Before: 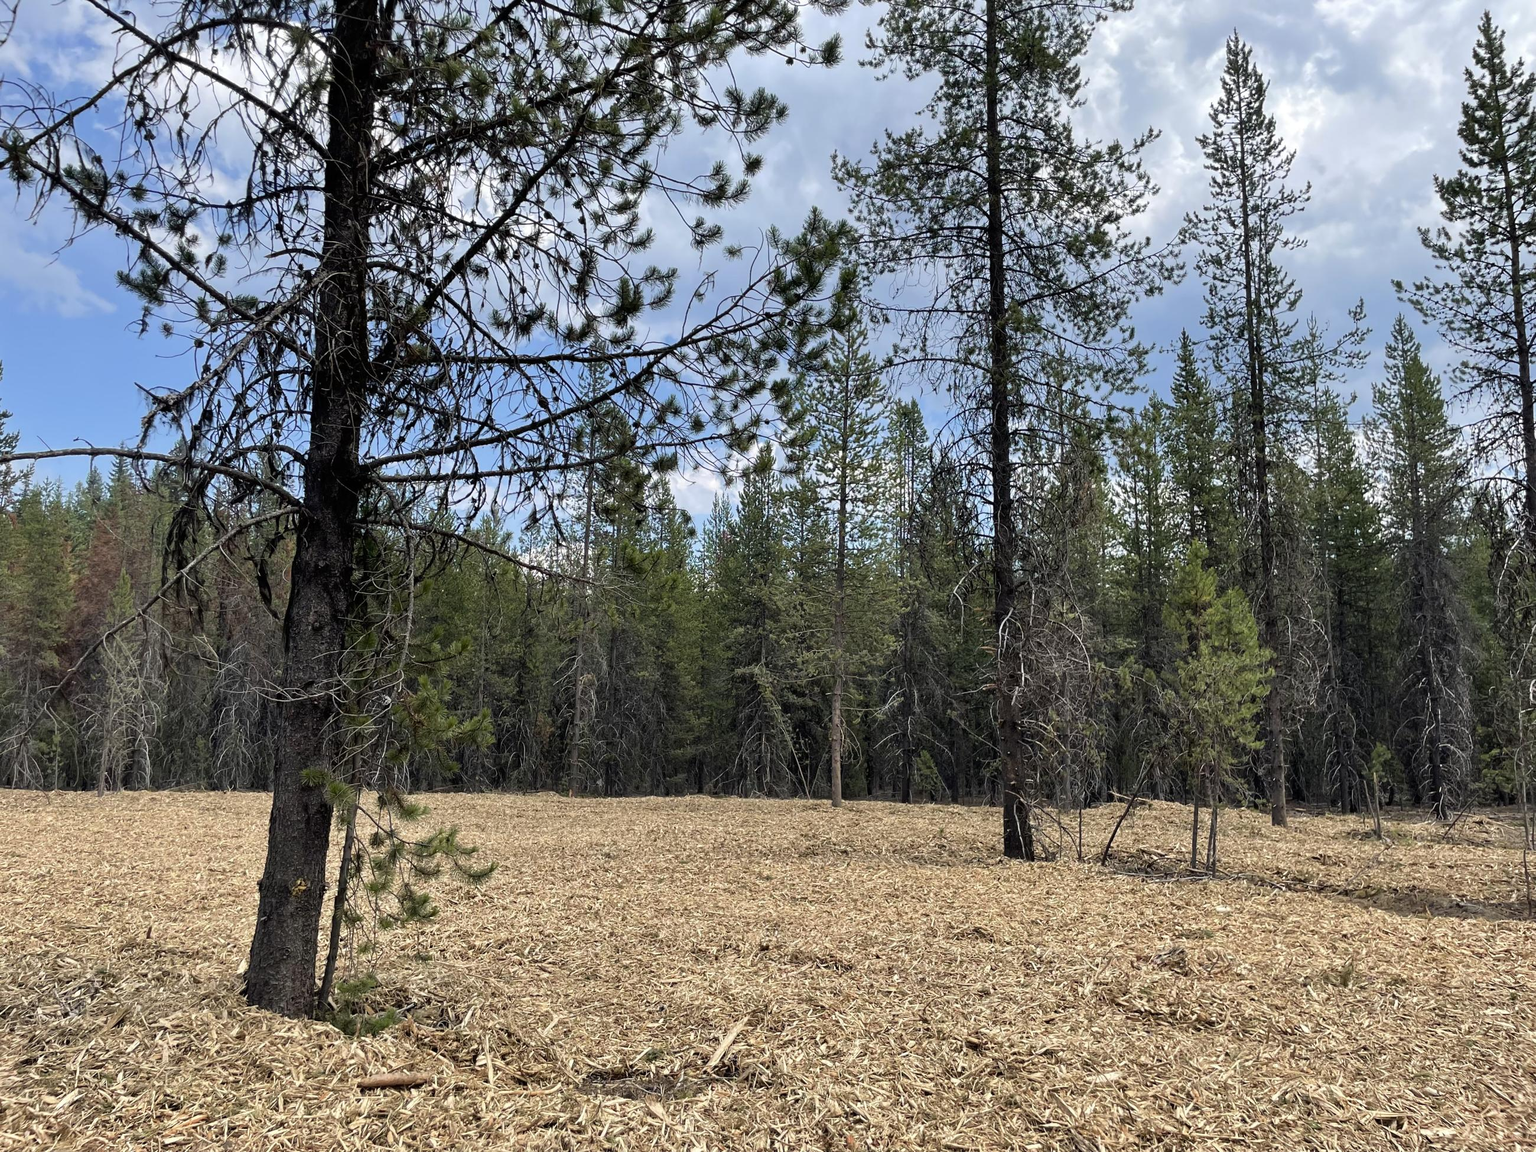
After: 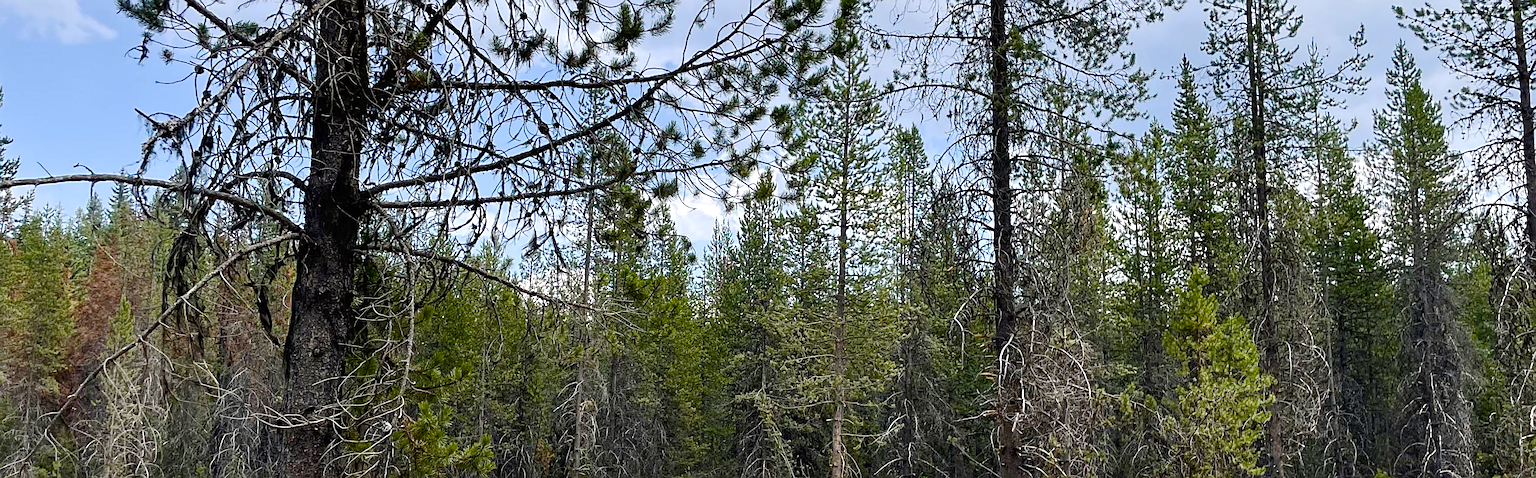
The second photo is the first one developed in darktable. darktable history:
base curve: curves: ch0 [(0, 0) (0.158, 0.273) (0.879, 0.895) (1, 1)], preserve colors none
color balance rgb: shadows lift › chroma 0.736%, shadows lift › hue 111.47°, highlights gain › chroma 0.265%, highlights gain › hue 332.77°, linear chroma grading › global chroma 9.055%, perceptual saturation grading › global saturation 20%, perceptual saturation grading › highlights -25.076%, perceptual saturation grading › shadows 25.635%, perceptual brilliance grading › global brilliance 15.239%, perceptual brilliance grading › shadows -35.619%, global vibrance 16.18%, saturation formula JzAzBz (2021)
sharpen: on, module defaults
crop and rotate: top 23.834%, bottom 34.646%
